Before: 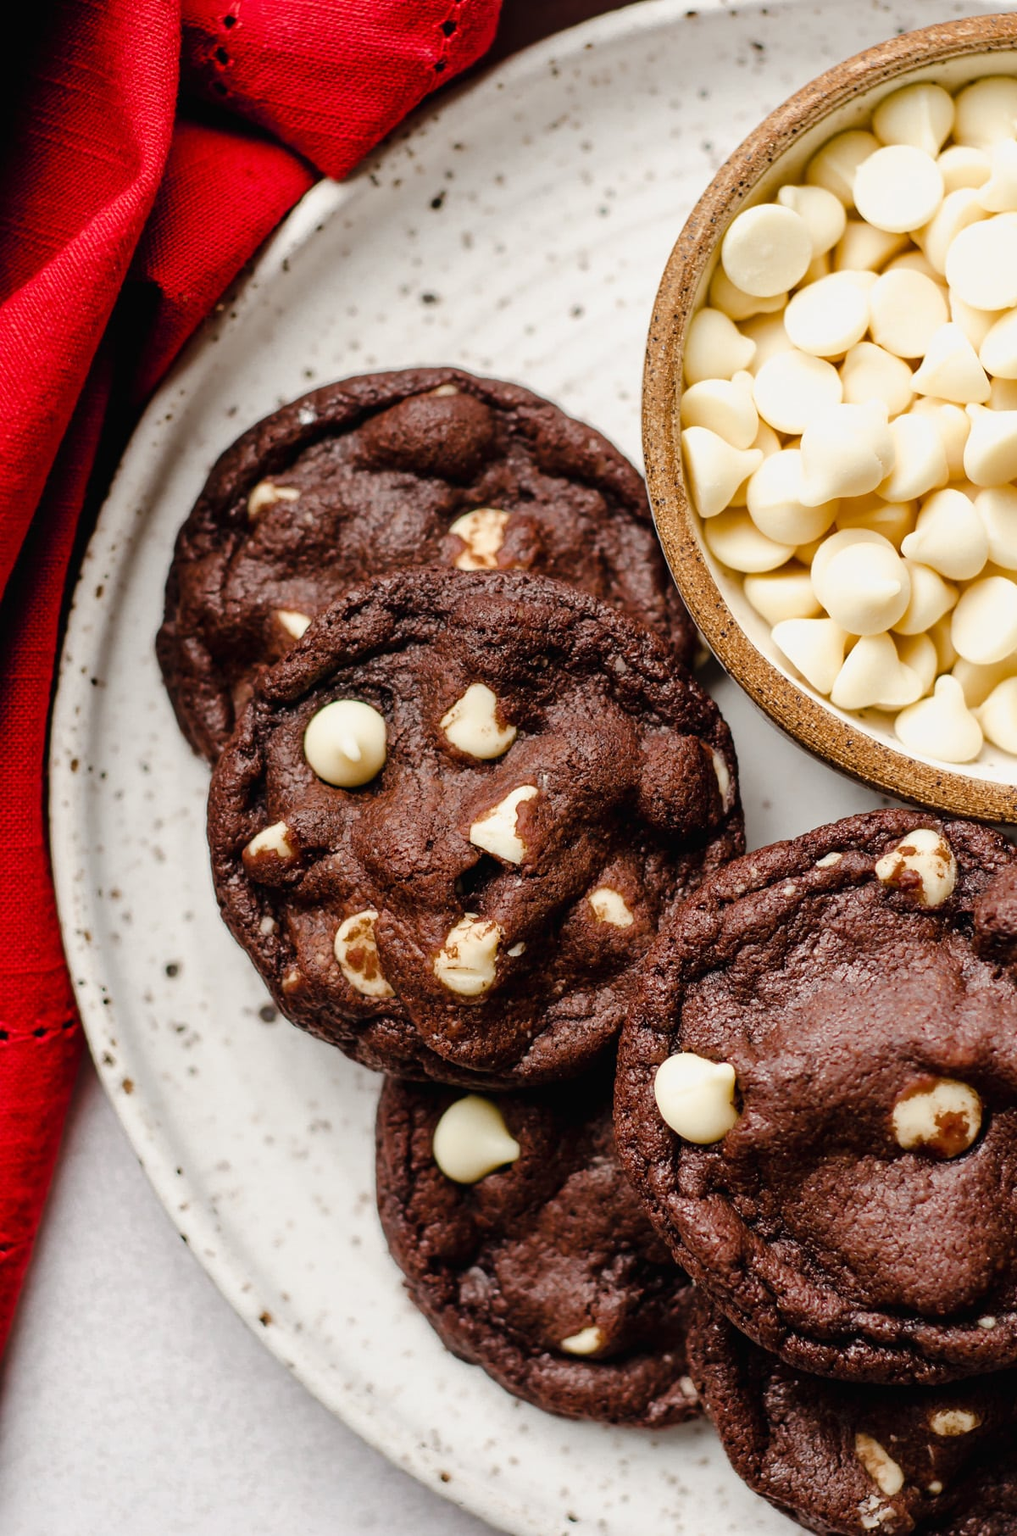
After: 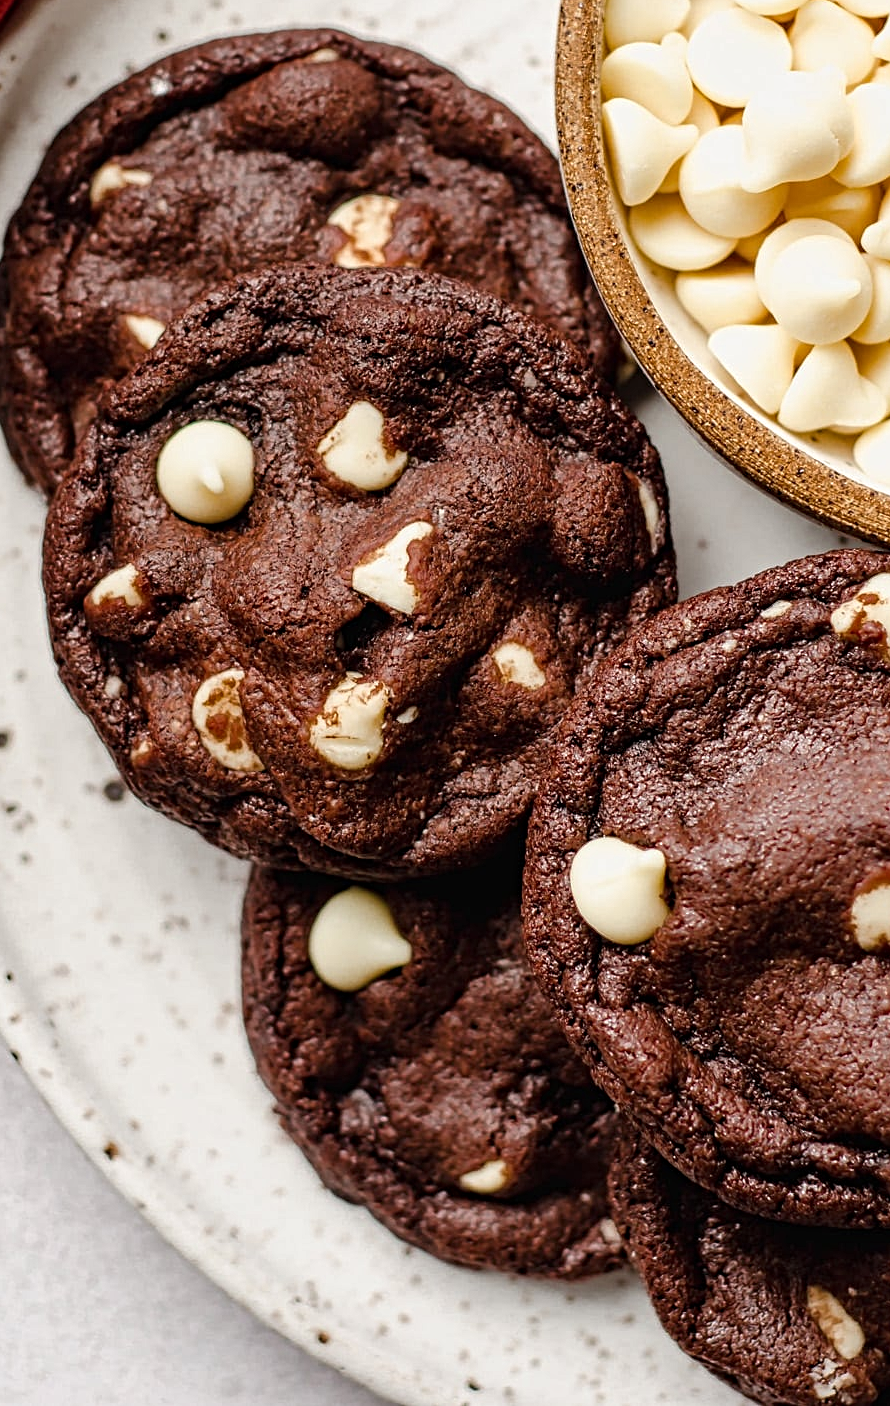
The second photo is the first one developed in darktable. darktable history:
contrast equalizer: octaves 7, y [[0.5, 0.5, 0.5, 0.539, 0.64, 0.611], [0.5 ×6], [0.5 ×6], [0 ×6], [0 ×6]]
crop: left 16.857%, top 22.376%, right 8.909%
tone equalizer: mask exposure compensation -0.497 EV
